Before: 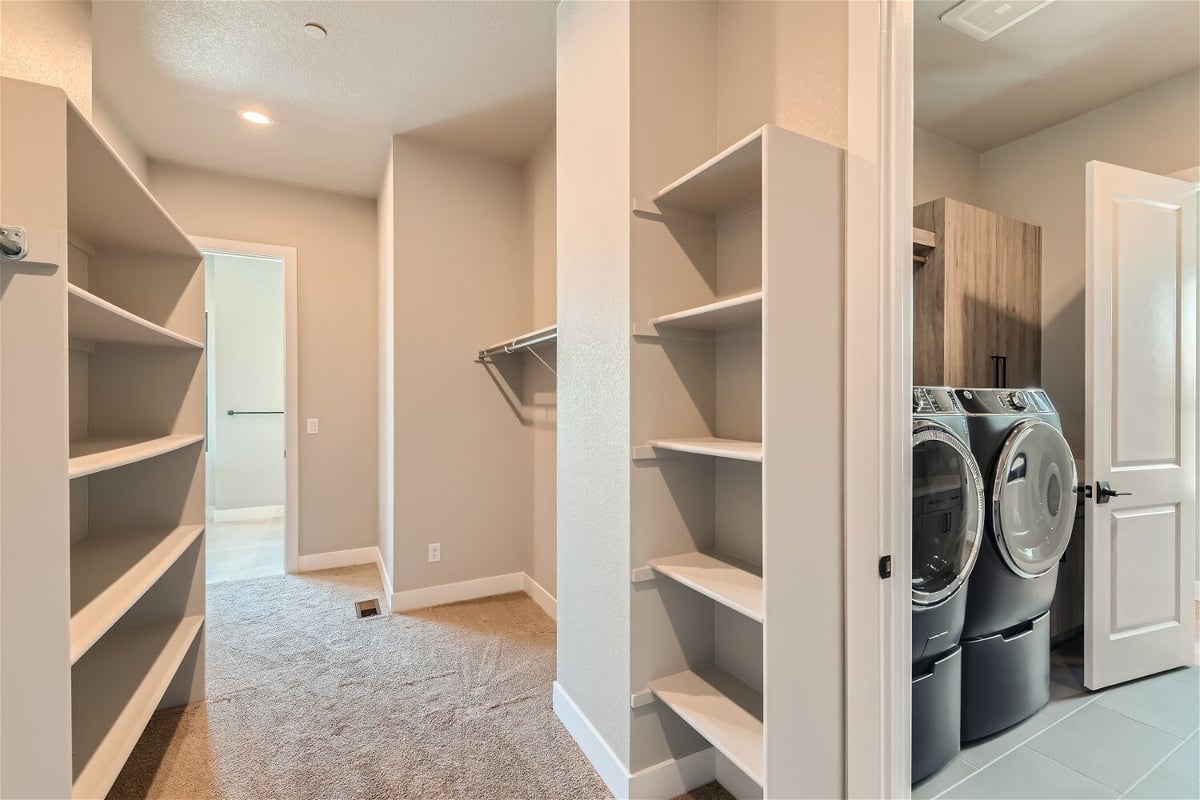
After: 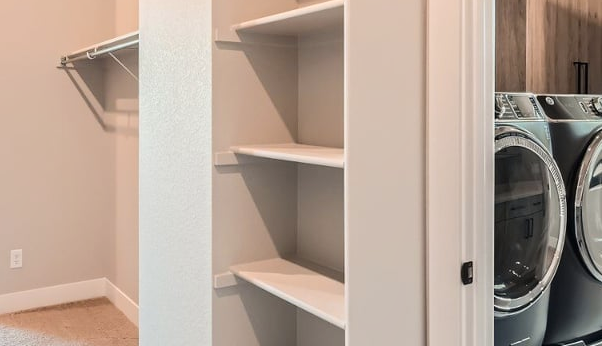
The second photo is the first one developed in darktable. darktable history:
crop: left 34.843%, top 36.785%, right 14.92%, bottom 19.934%
color balance rgb: perceptual saturation grading › global saturation 2.548%, hue shift -9.5°
shadows and highlights: shadows -24.69, highlights 50.96, soften with gaussian
